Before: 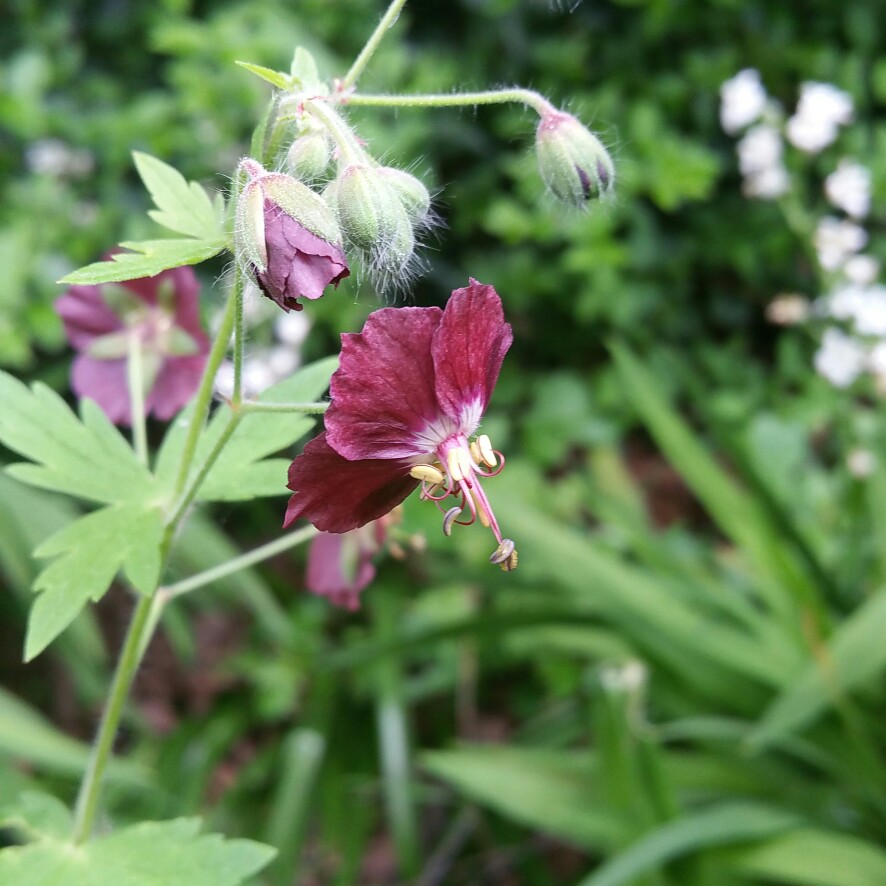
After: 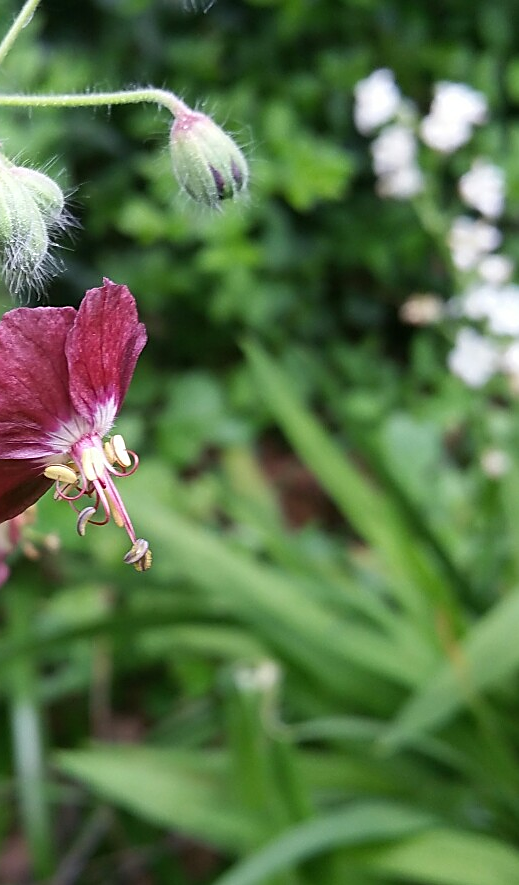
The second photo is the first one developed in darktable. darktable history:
crop: left 41.402%
sharpen: on, module defaults
